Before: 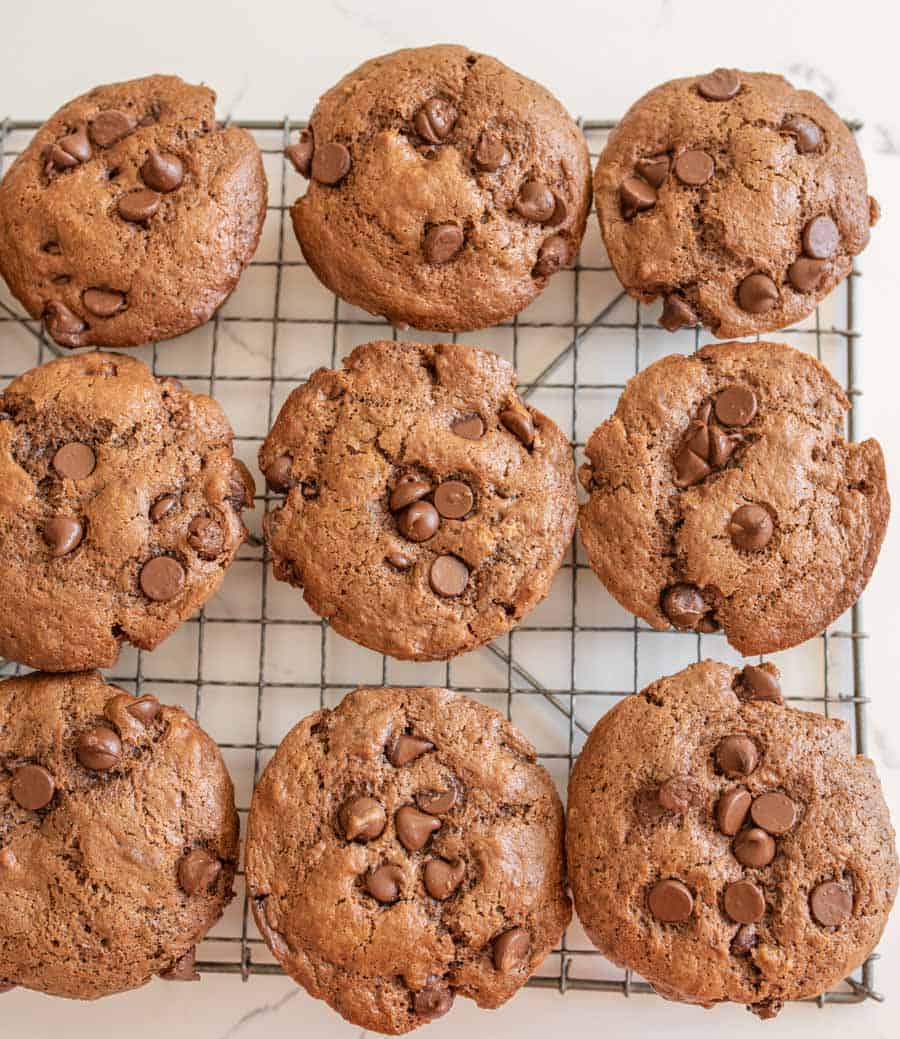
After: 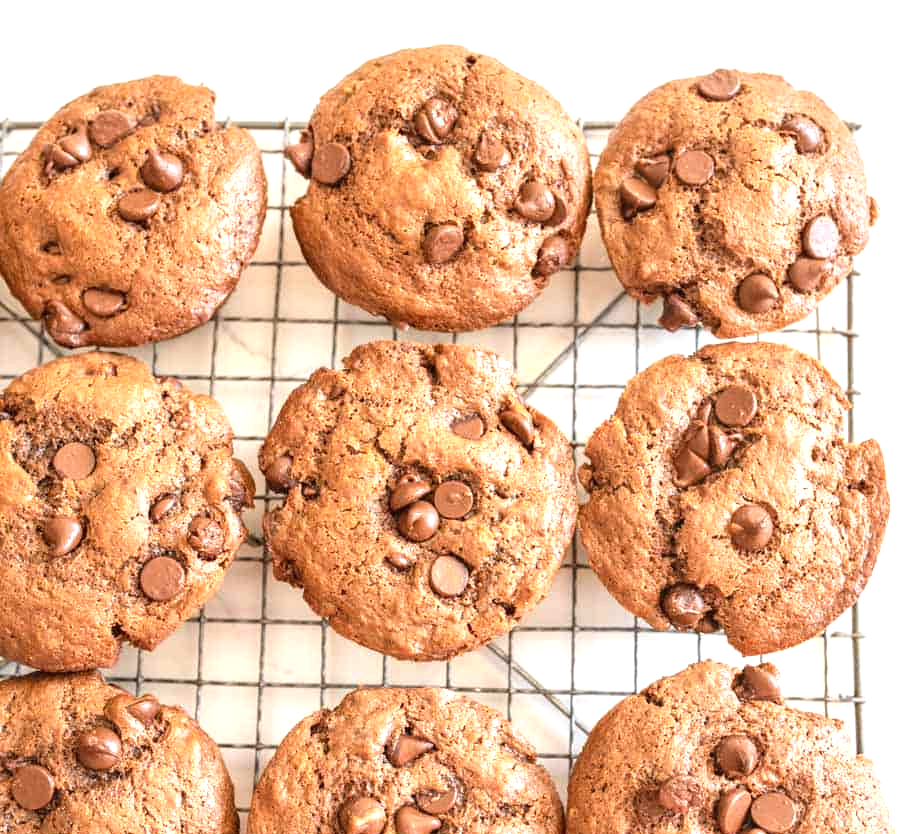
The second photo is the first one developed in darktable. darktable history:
crop: bottom 19.644%
exposure: black level correction 0, exposure 1 EV, compensate exposure bias true, compensate highlight preservation false
